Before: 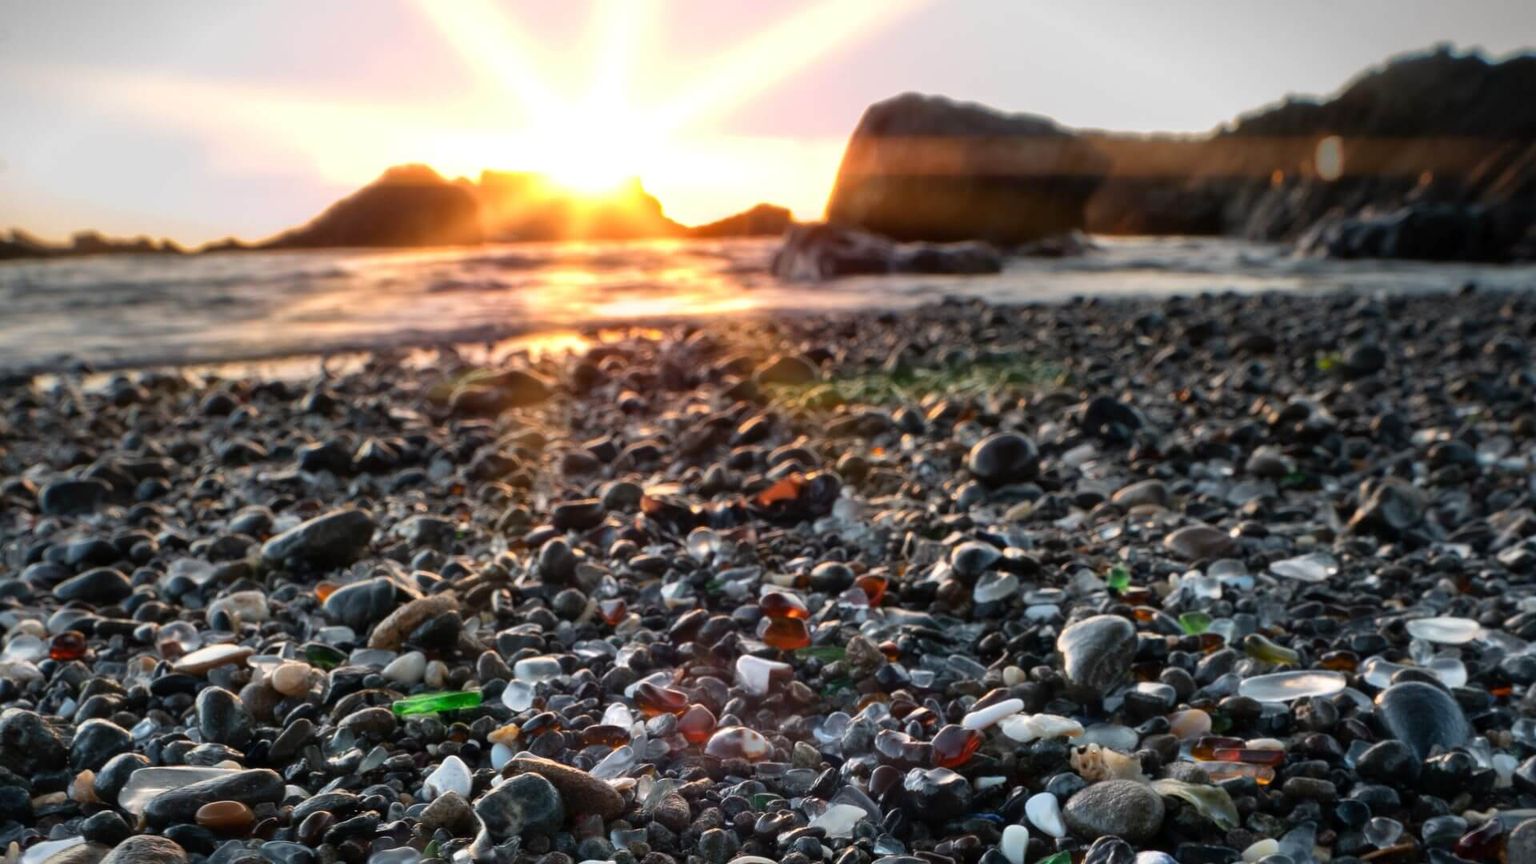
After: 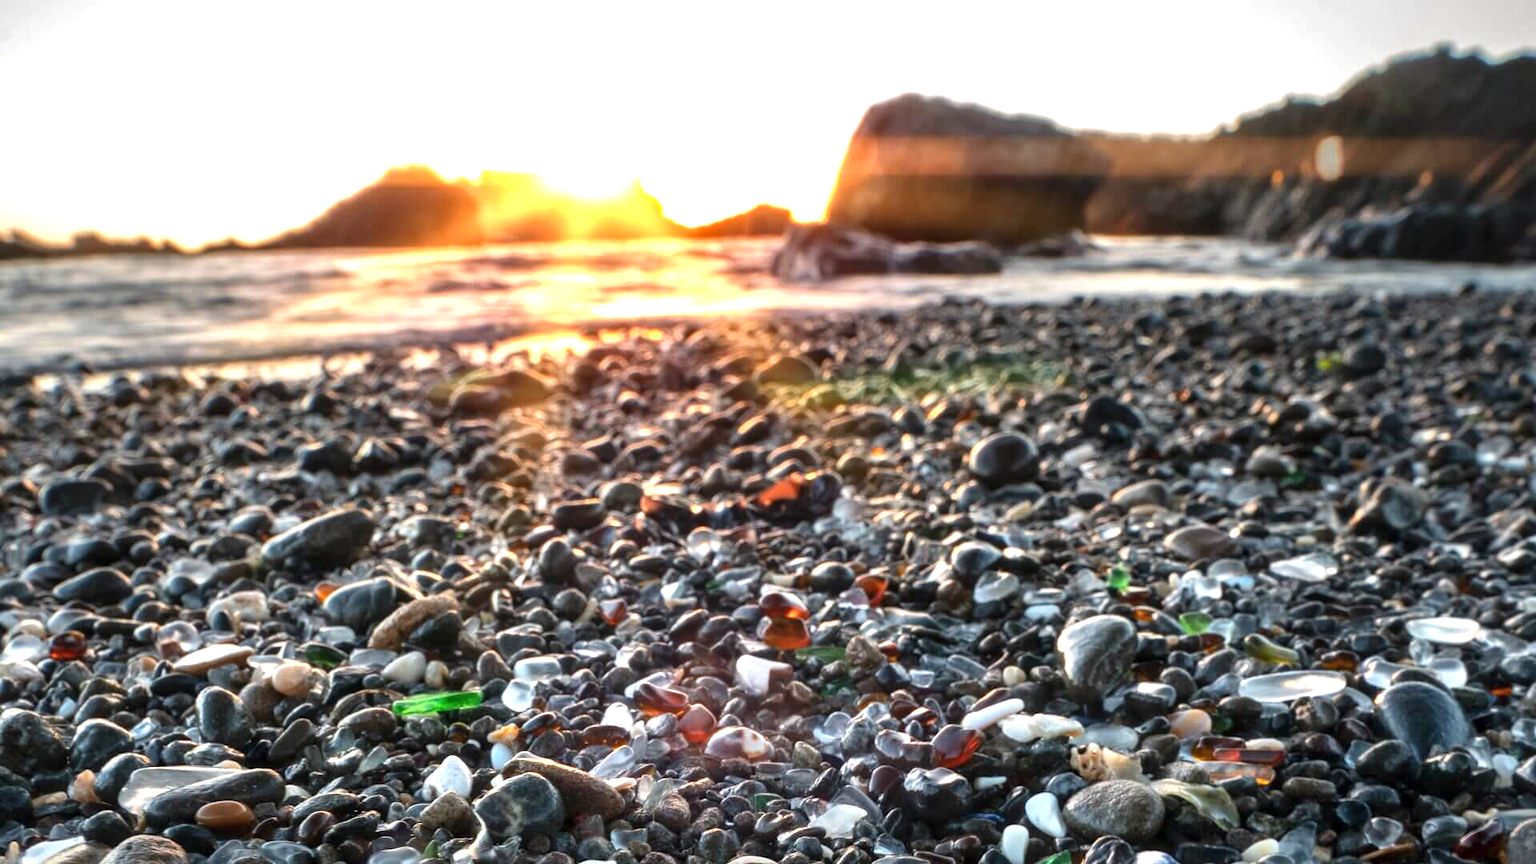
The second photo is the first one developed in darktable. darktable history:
exposure: black level correction -0.001, exposure 0.9 EV, compensate exposure bias true, compensate highlight preservation false
local contrast: on, module defaults
